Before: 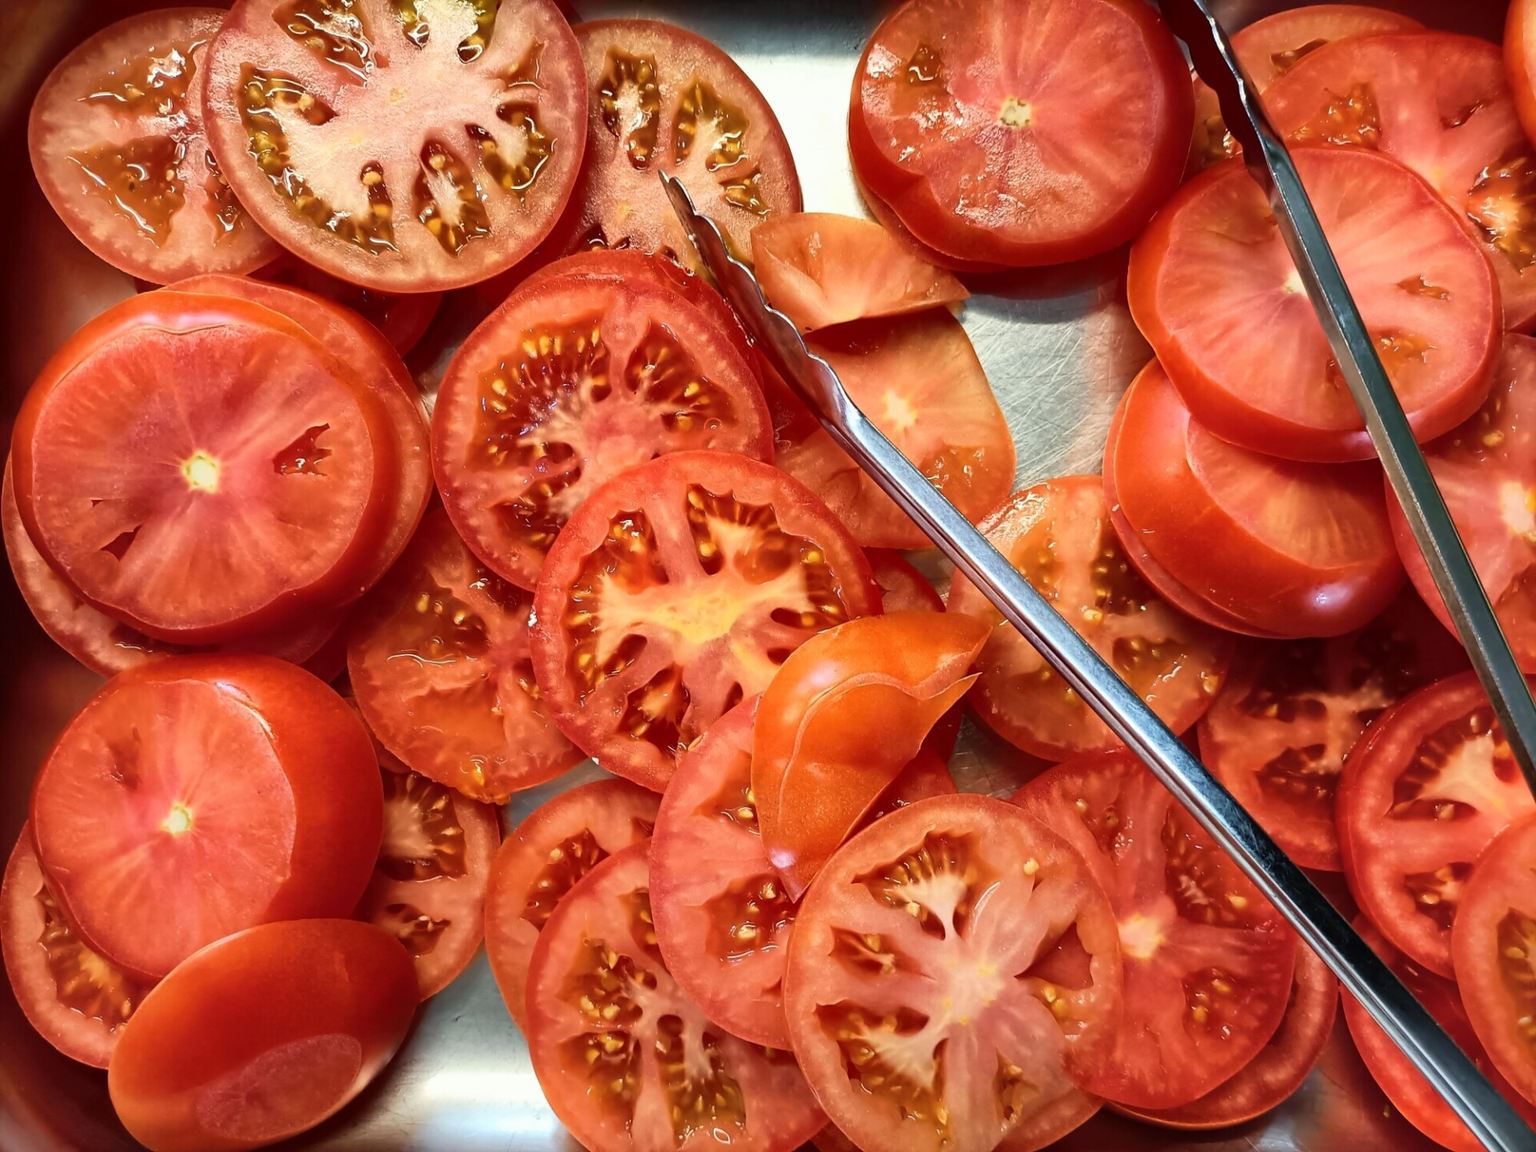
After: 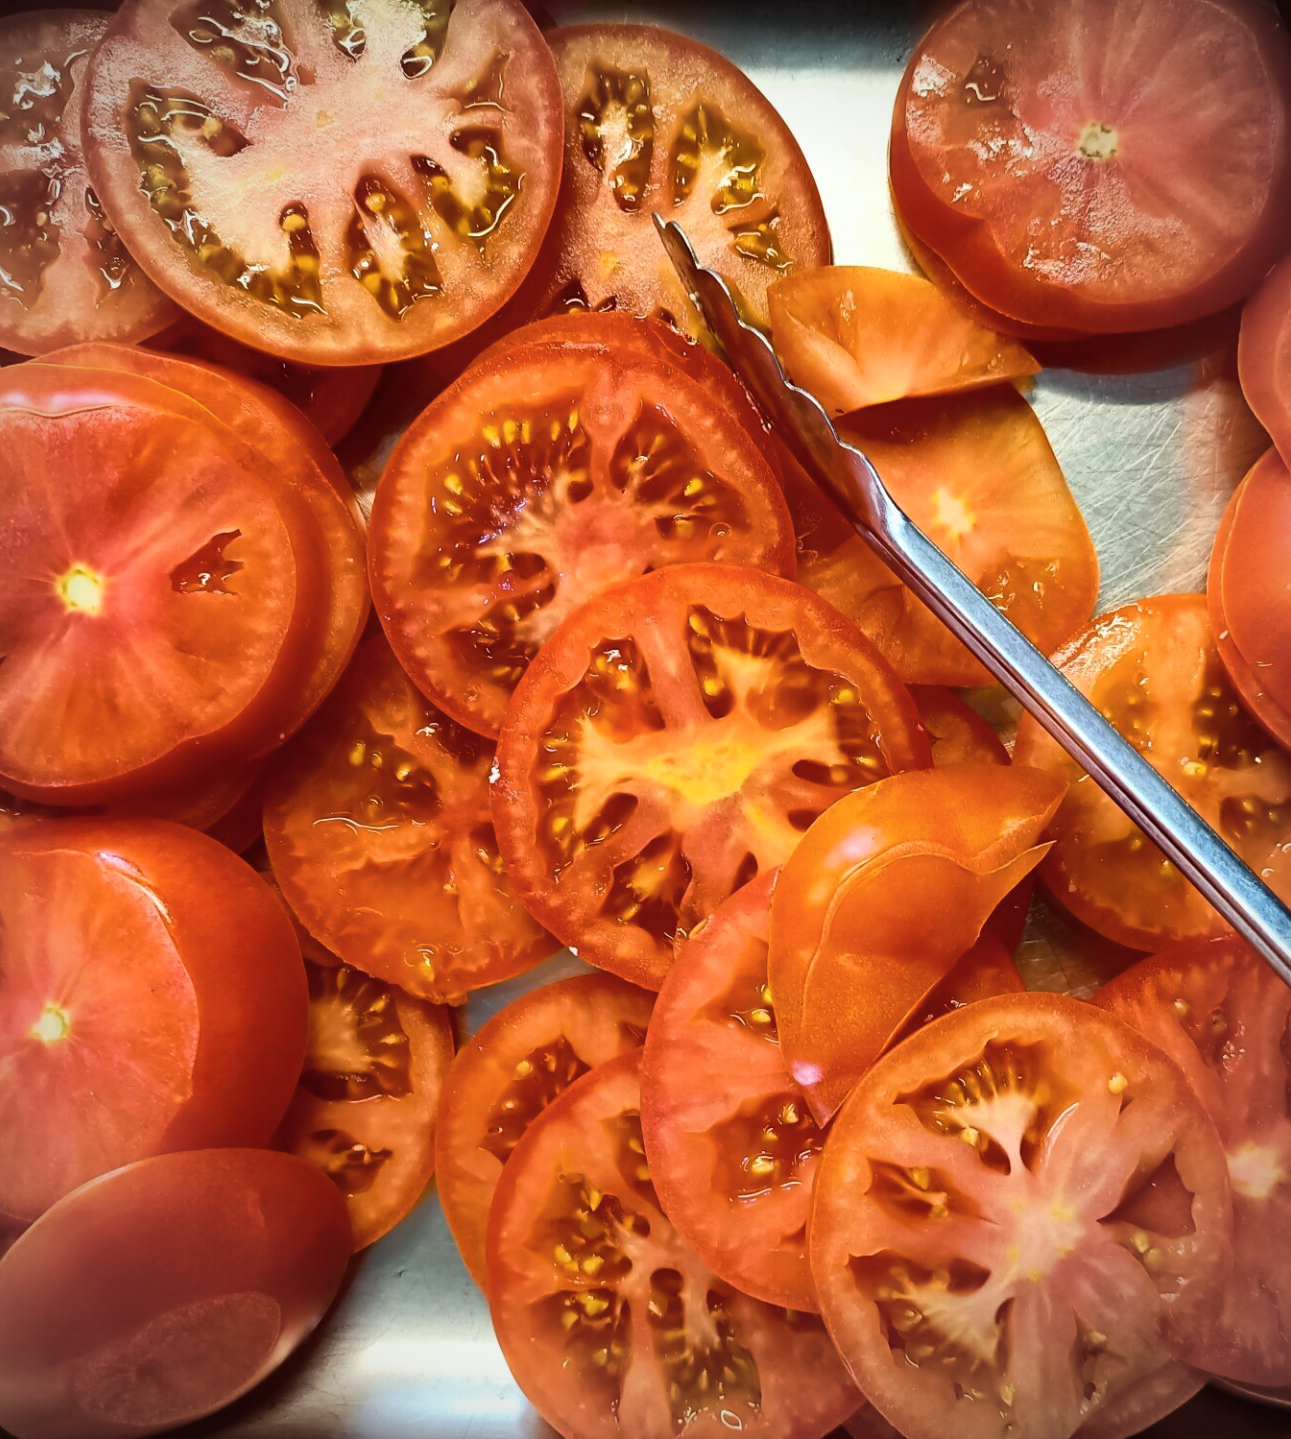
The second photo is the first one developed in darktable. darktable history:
exposure: compensate exposure bias true, compensate highlight preservation false
color balance rgb: linear chroma grading › global chroma 41.473%, perceptual saturation grading › global saturation 0.809%, global vibrance 10.959%
crop and rotate: left 8.923%, right 23.816%
vignetting: on, module defaults
contrast brightness saturation: saturation -0.166
